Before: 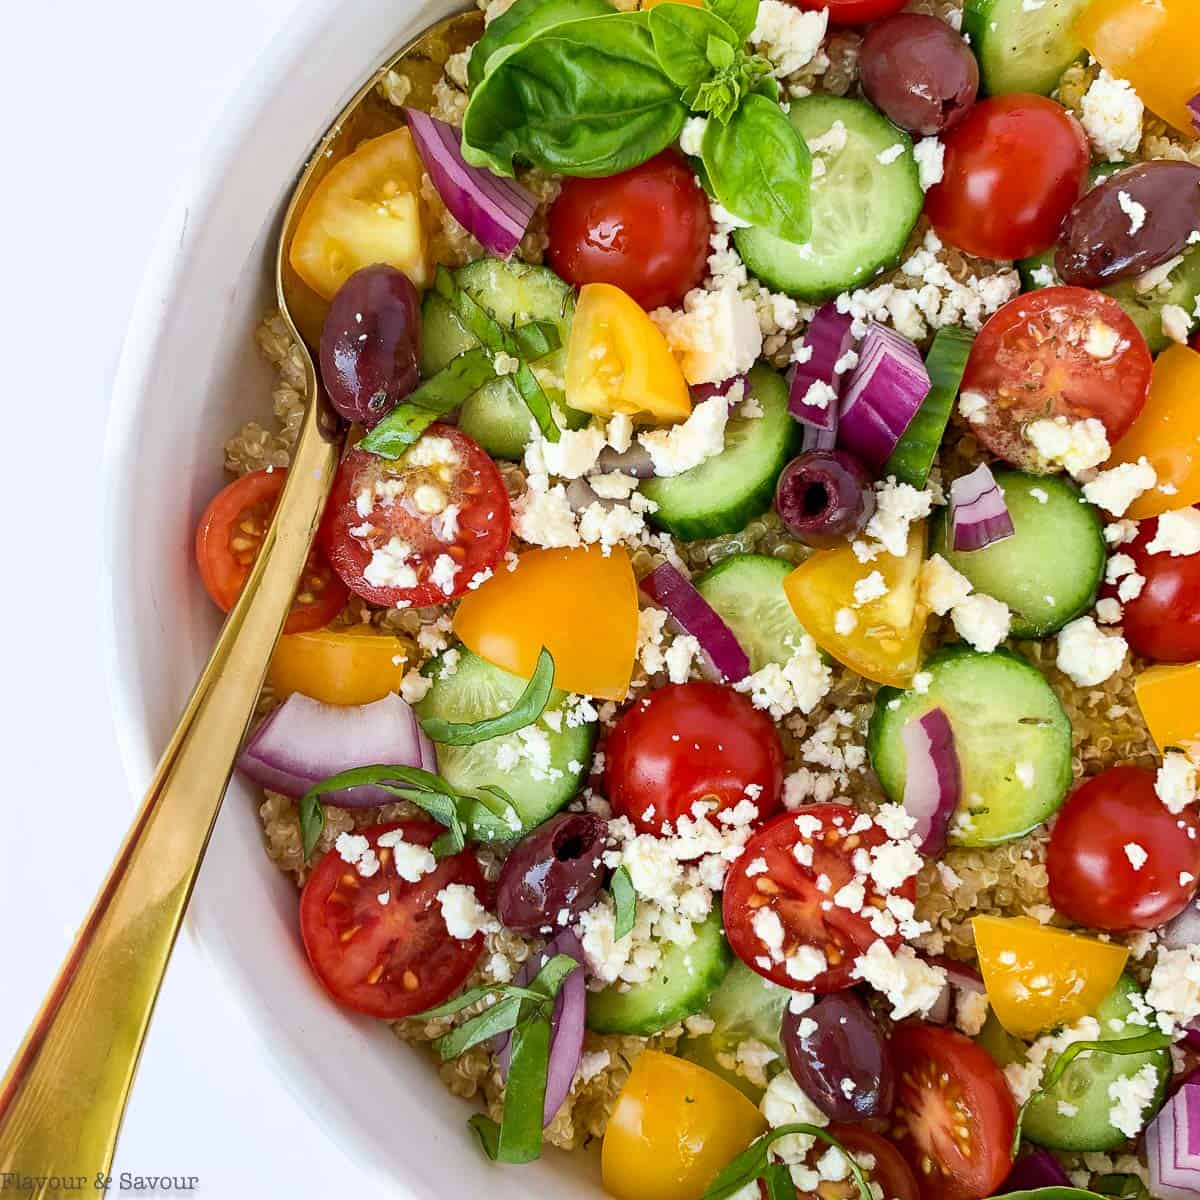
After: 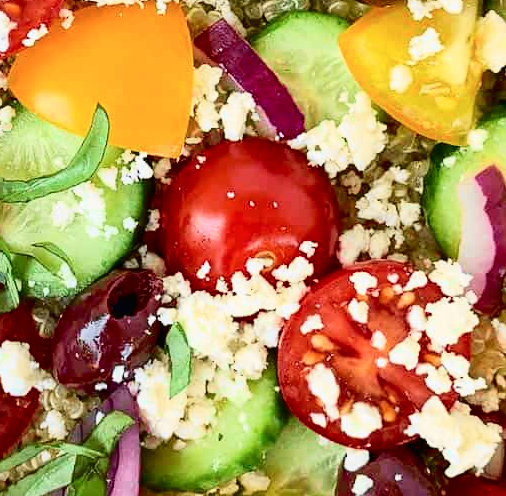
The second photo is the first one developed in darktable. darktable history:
tone curve: curves: ch0 [(0, 0.011) (0.053, 0.026) (0.174, 0.115) (0.398, 0.444) (0.673, 0.775) (0.829, 0.906) (0.991, 0.981)]; ch1 [(0, 0) (0.276, 0.206) (0.409, 0.383) (0.473, 0.458) (0.492, 0.499) (0.521, 0.502) (0.546, 0.543) (0.585, 0.617) (0.659, 0.686) (0.78, 0.8) (1, 1)]; ch2 [(0, 0) (0.438, 0.449) (0.473, 0.469) (0.503, 0.5) (0.523, 0.538) (0.562, 0.598) (0.612, 0.635) (0.695, 0.713) (1, 1)], color space Lab, independent channels, preserve colors none
crop: left 37.161%, top 45.254%, right 20.614%, bottom 13.371%
